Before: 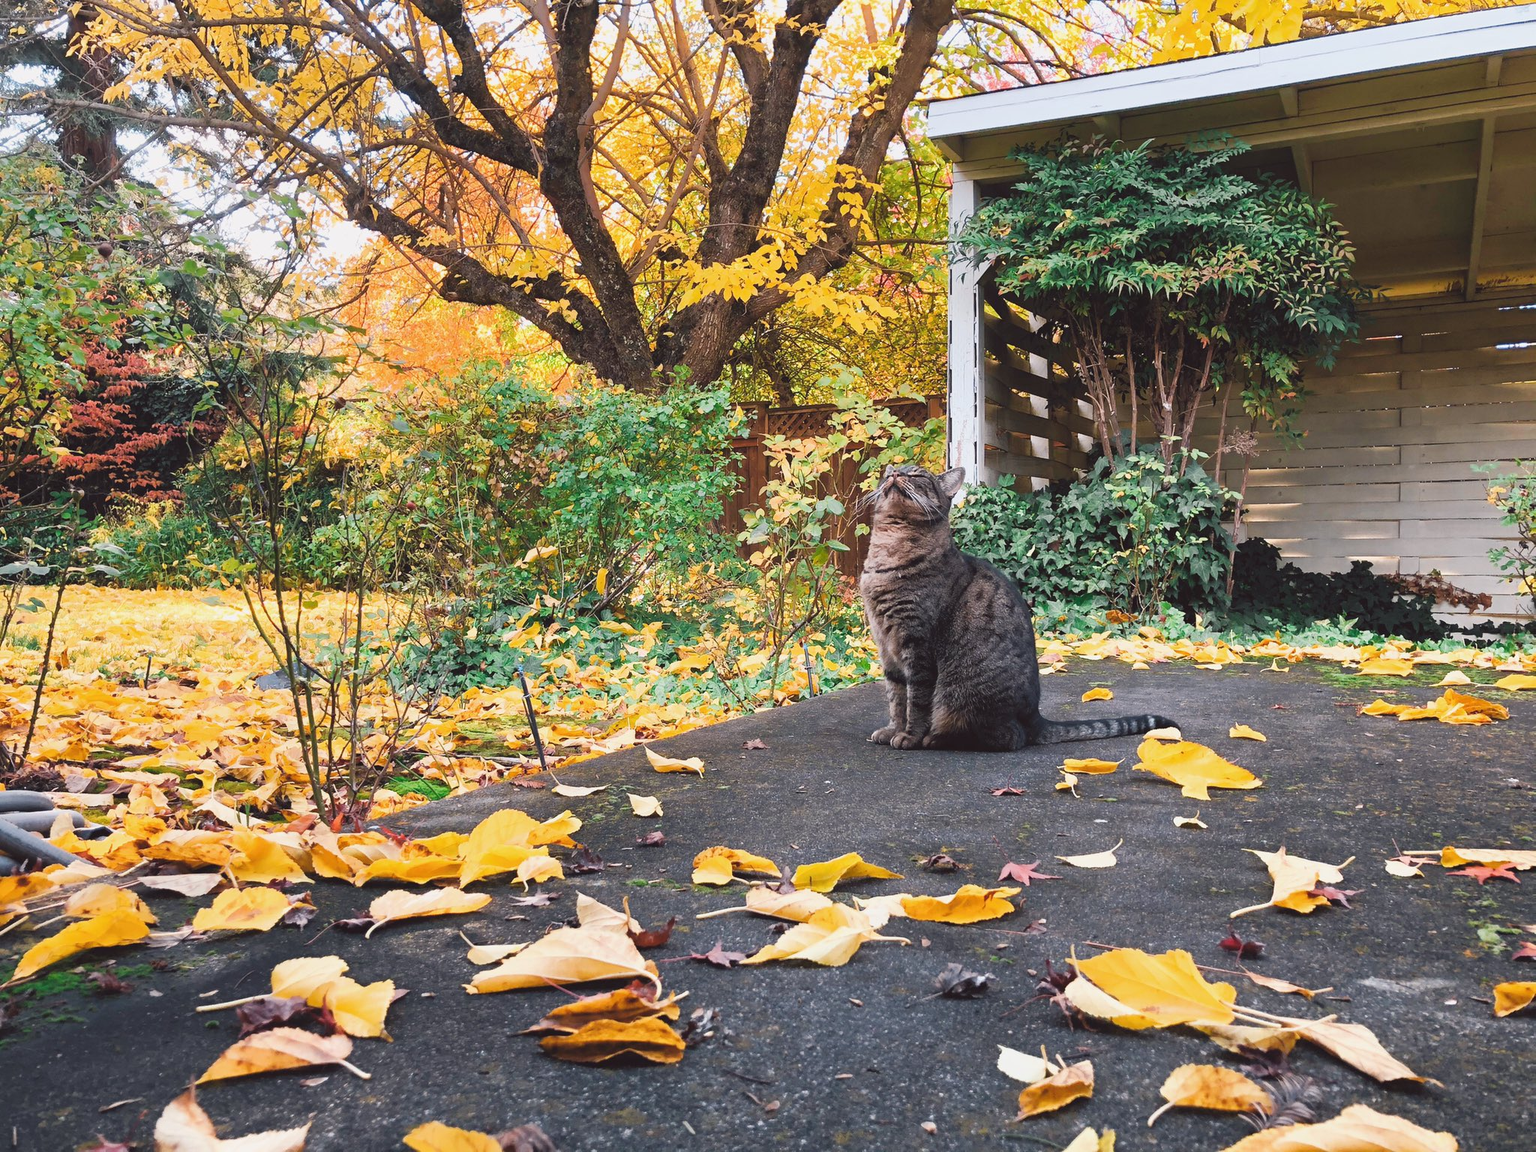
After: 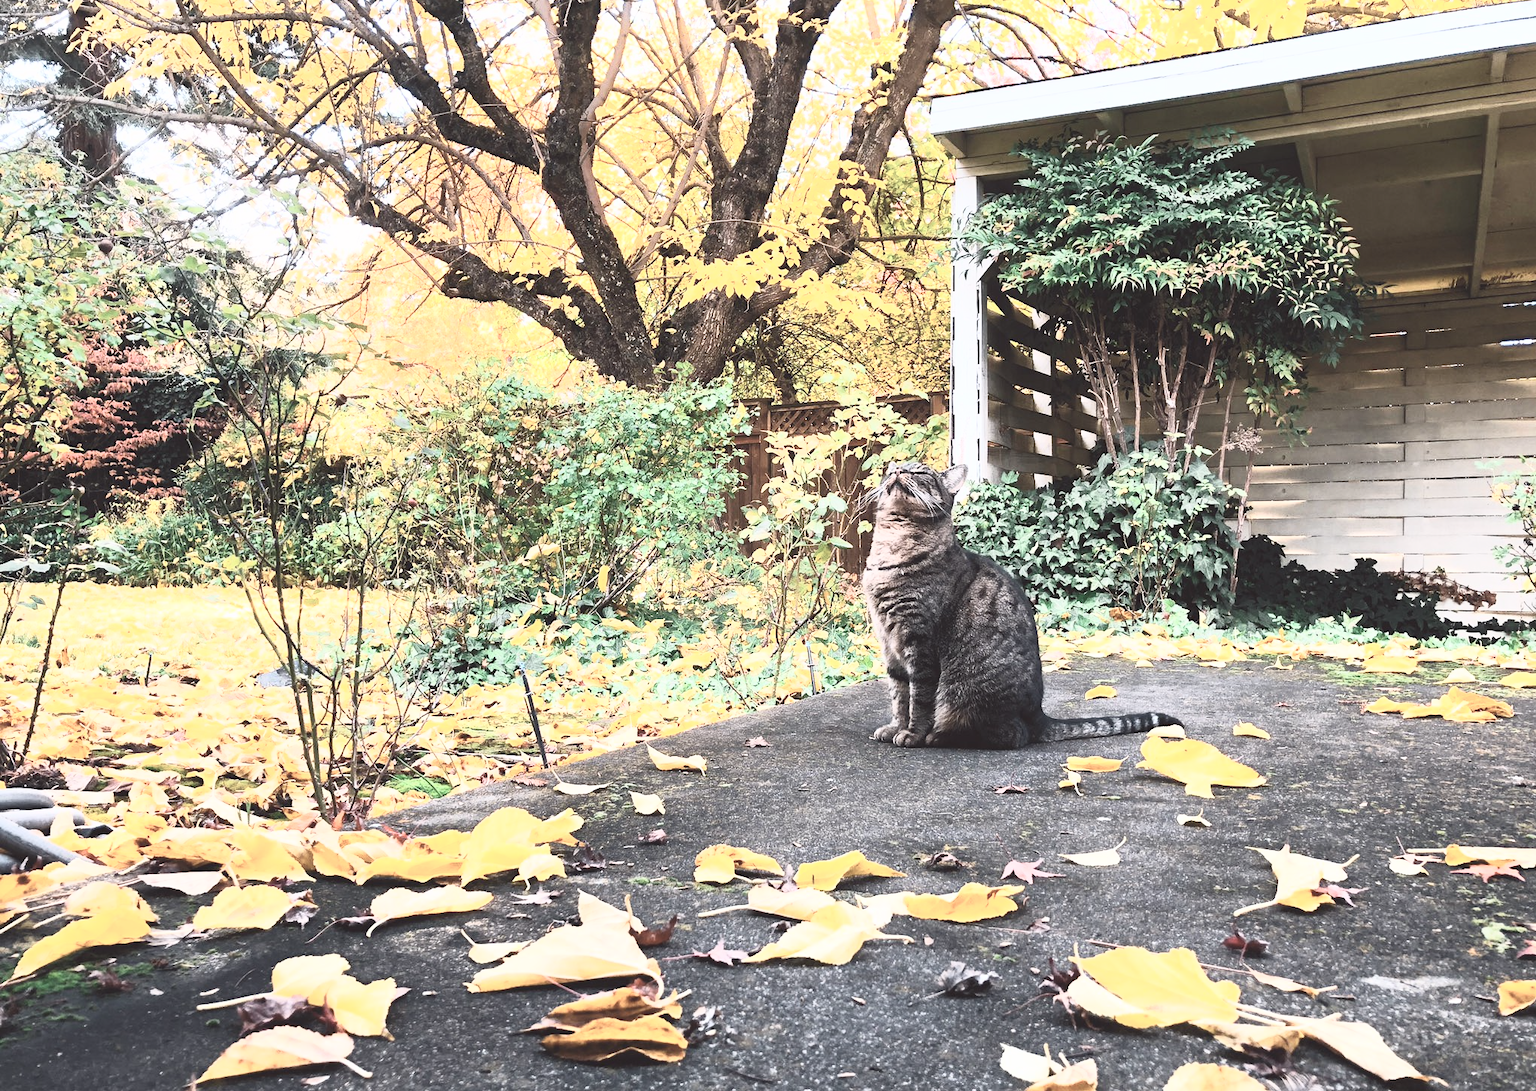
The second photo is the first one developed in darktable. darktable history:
crop: top 0.448%, right 0.264%, bottom 5.045%
contrast brightness saturation: contrast 0.57, brightness 0.57, saturation -0.34
